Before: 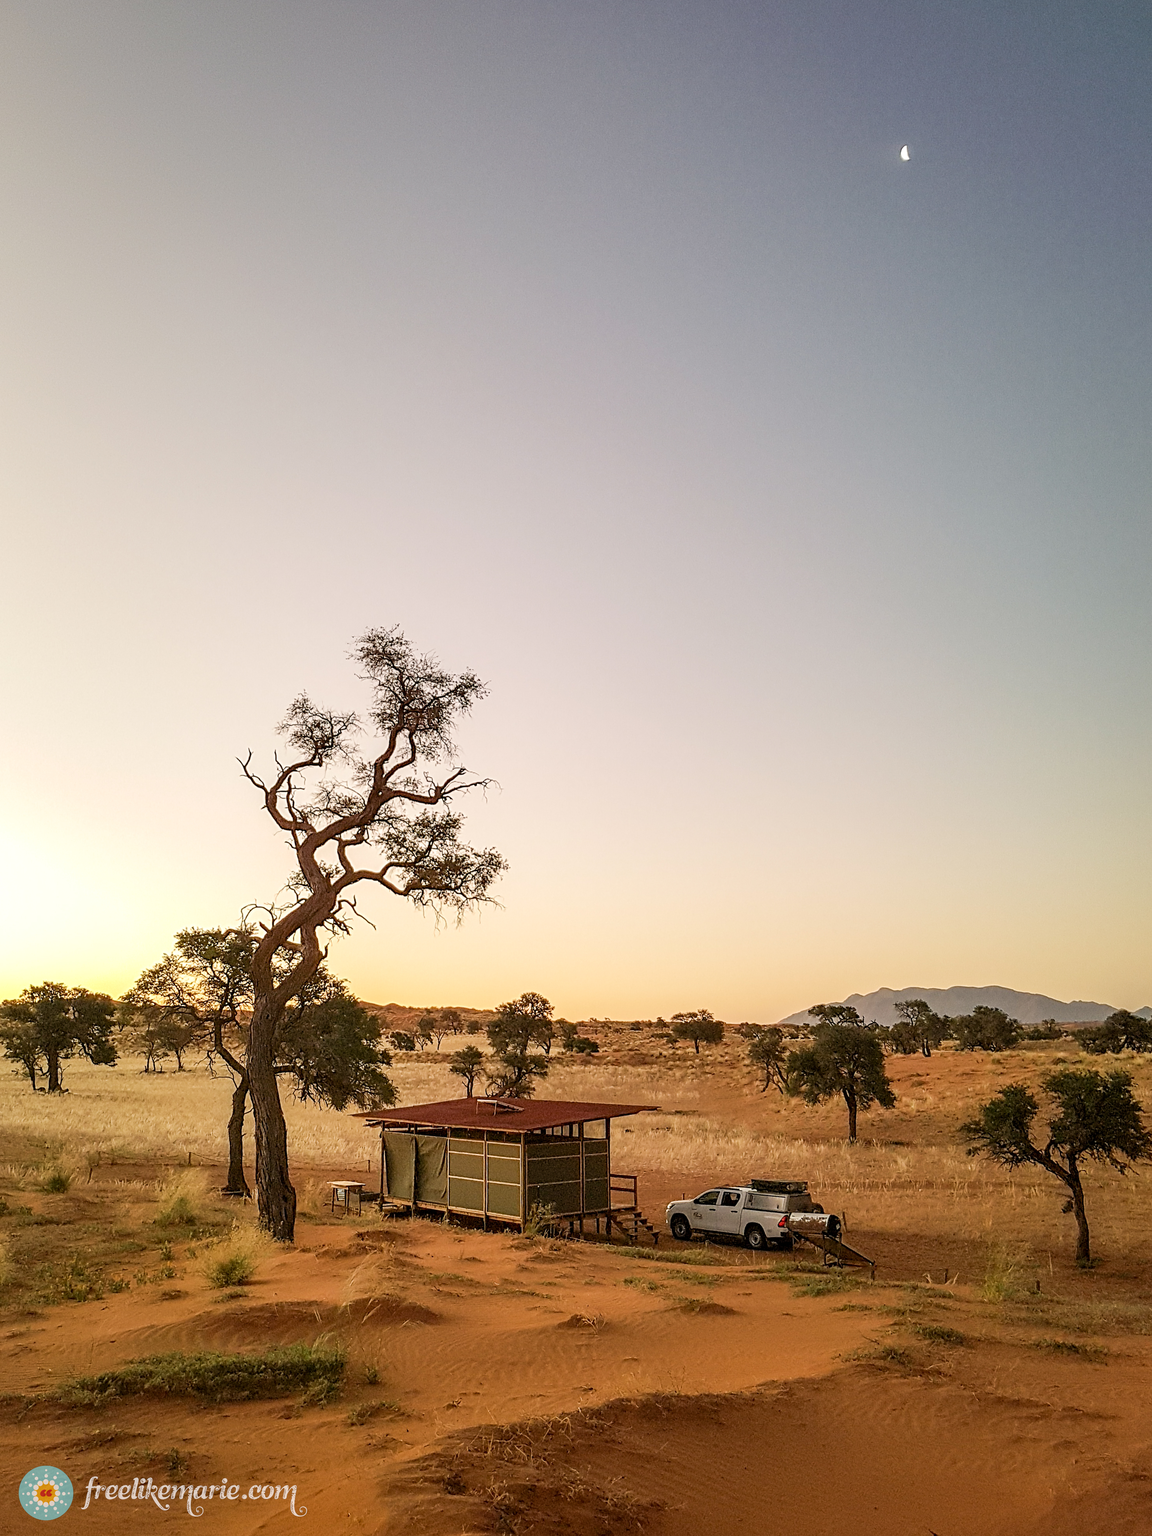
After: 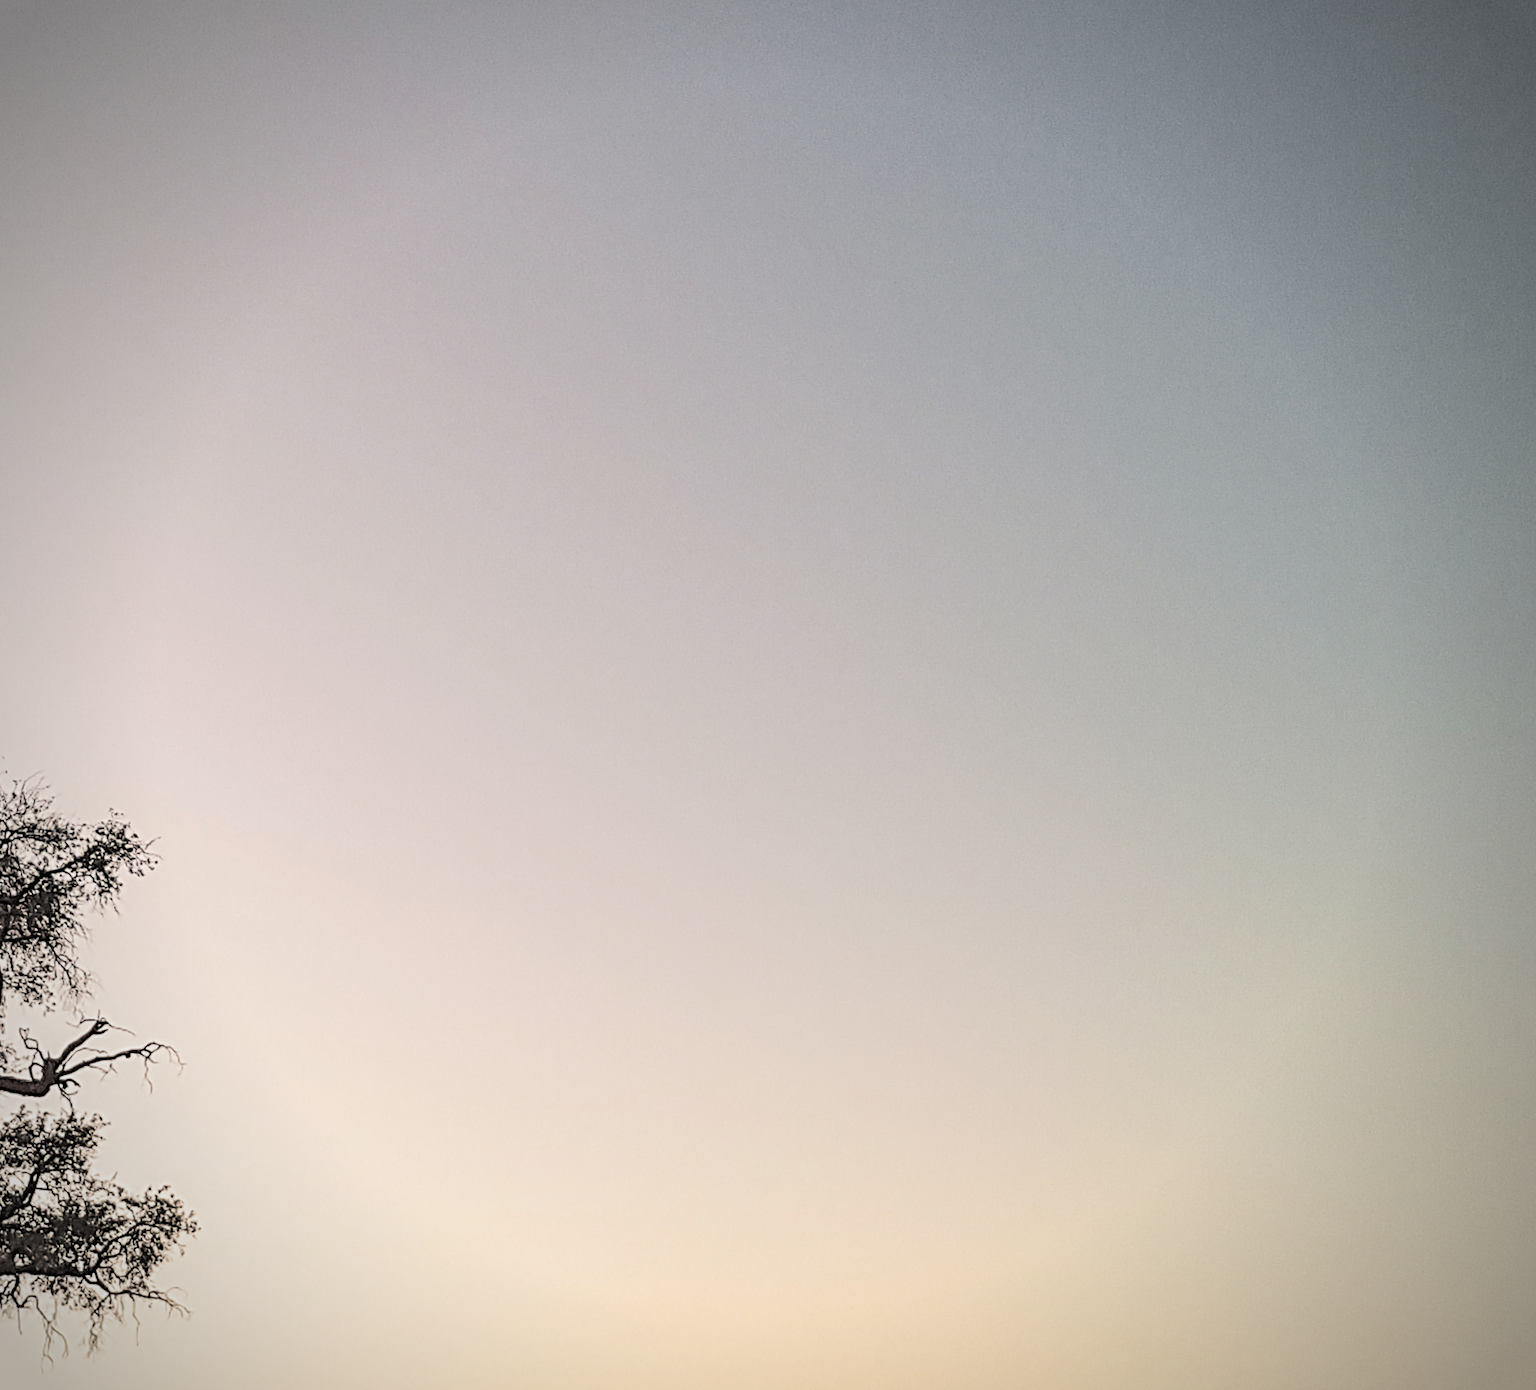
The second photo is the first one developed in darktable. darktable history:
vignetting: on, module defaults
crop: left 36.005%, top 18.293%, right 0.31%, bottom 38.444%
split-toning: shadows › hue 201.6°, shadows › saturation 0.16, highlights › hue 50.4°, highlights › saturation 0.2, balance -49.9
